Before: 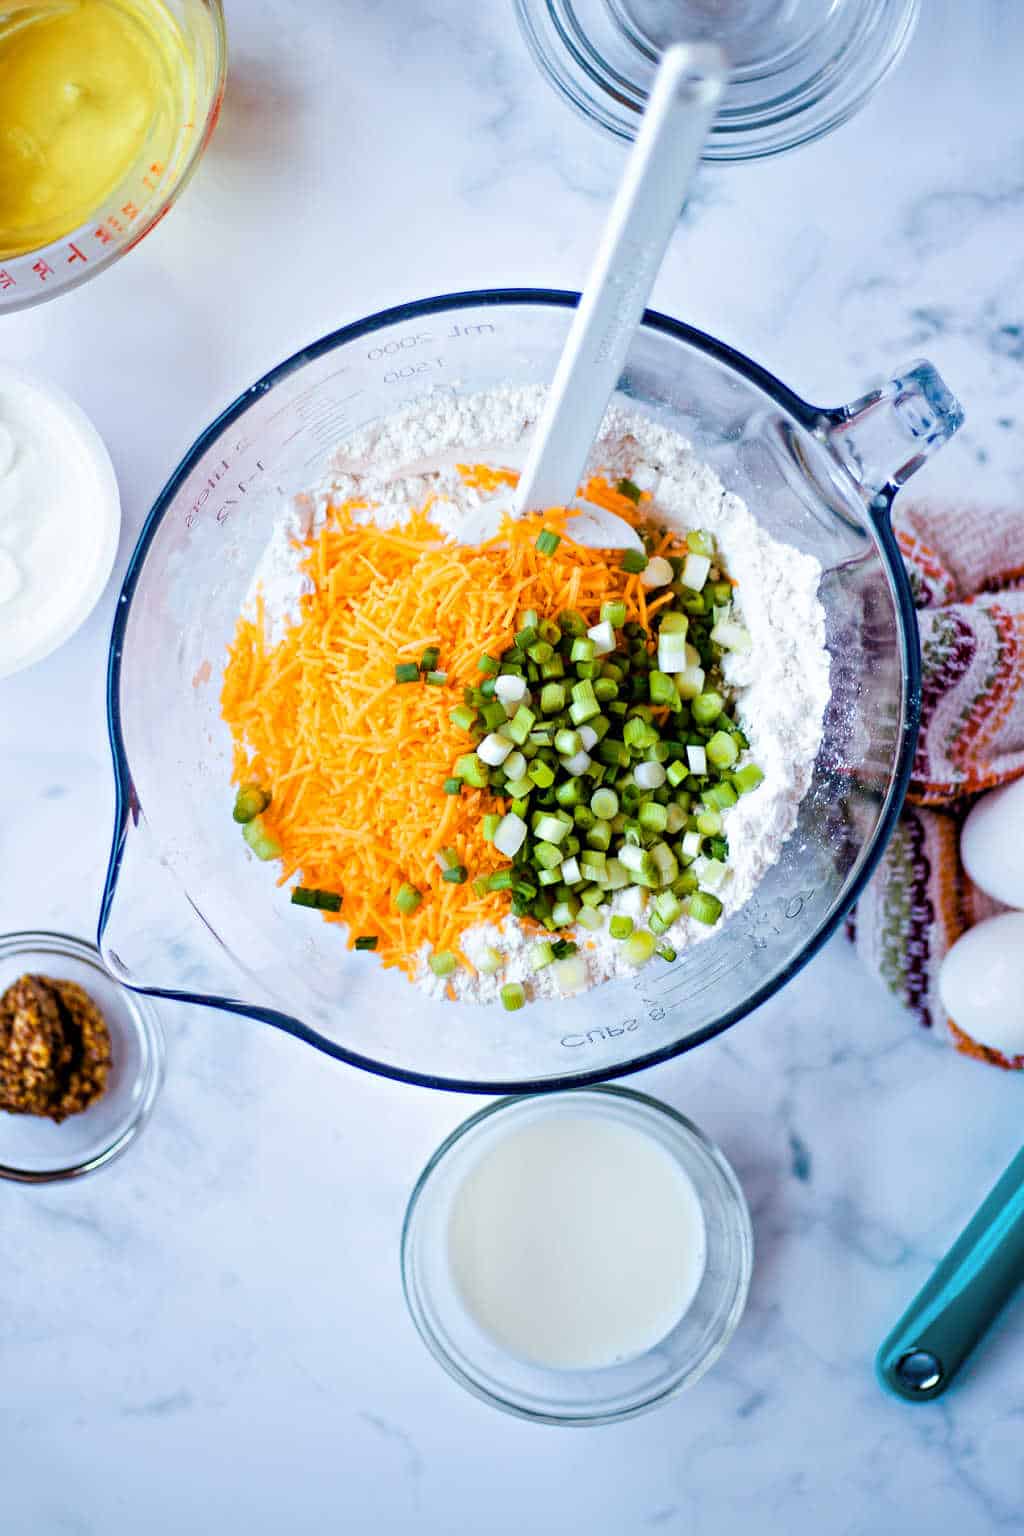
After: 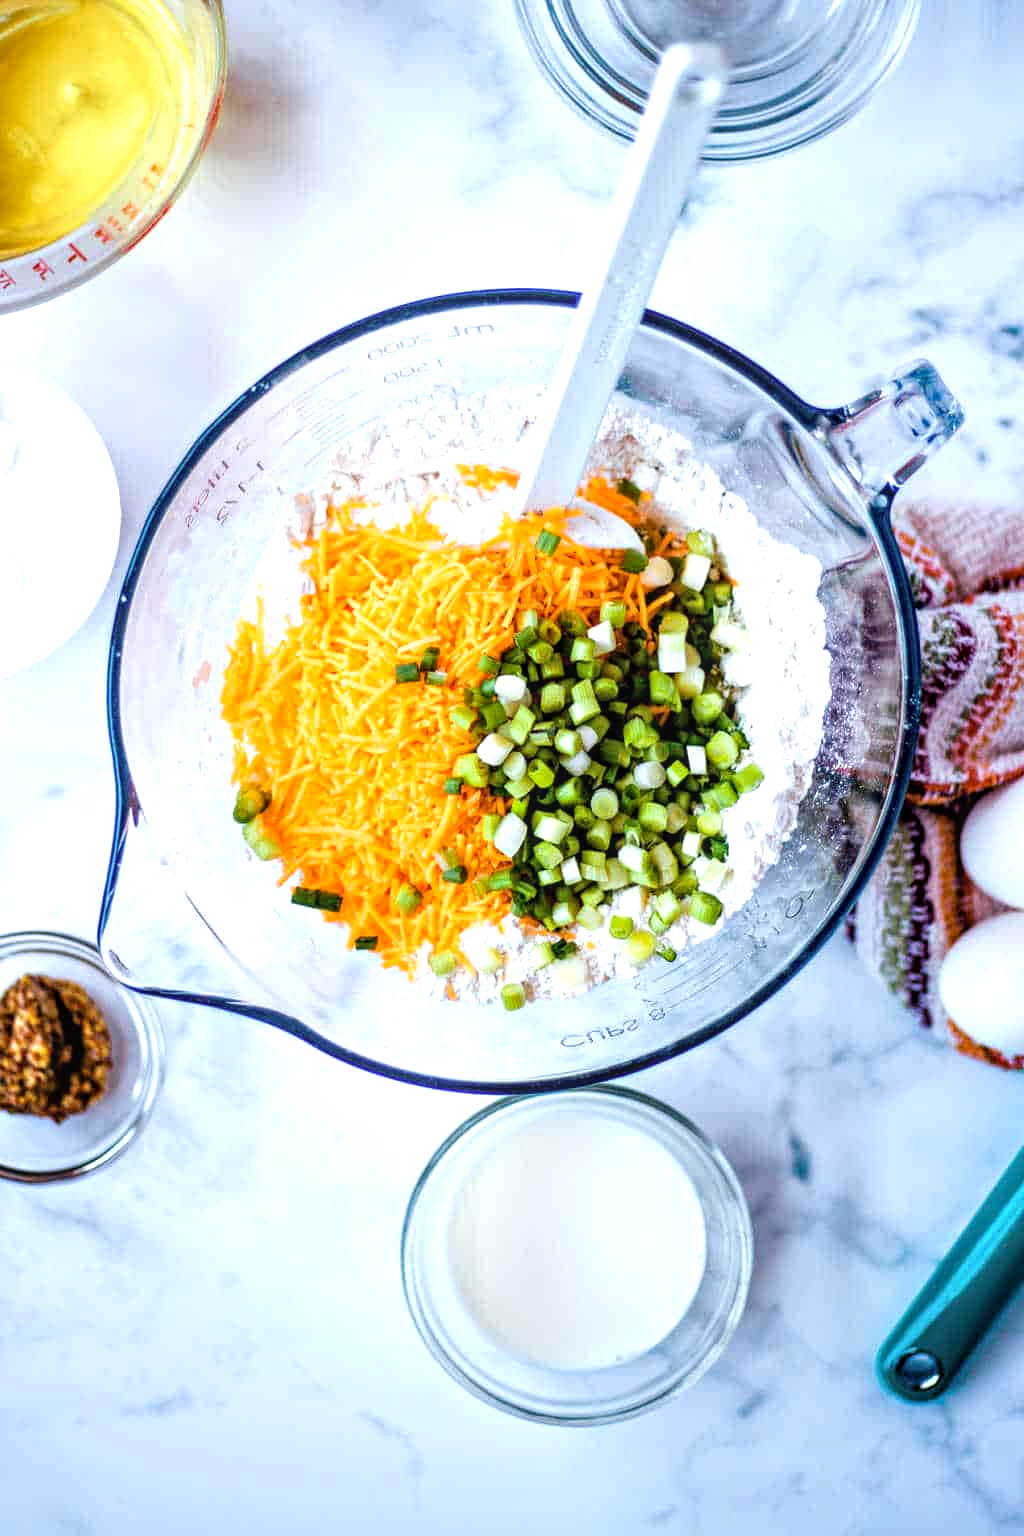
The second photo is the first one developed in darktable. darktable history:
tone equalizer: -8 EV -0.449 EV, -7 EV -0.397 EV, -6 EV -0.324 EV, -5 EV -0.188 EV, -3 EV 0.233 EV, -2 EV 0.314 EV, -1 EV 0.415 EV, +0 EV 0.397 EV, mask exposure compensation -0.491 EV
local contrast: on, module defaults
